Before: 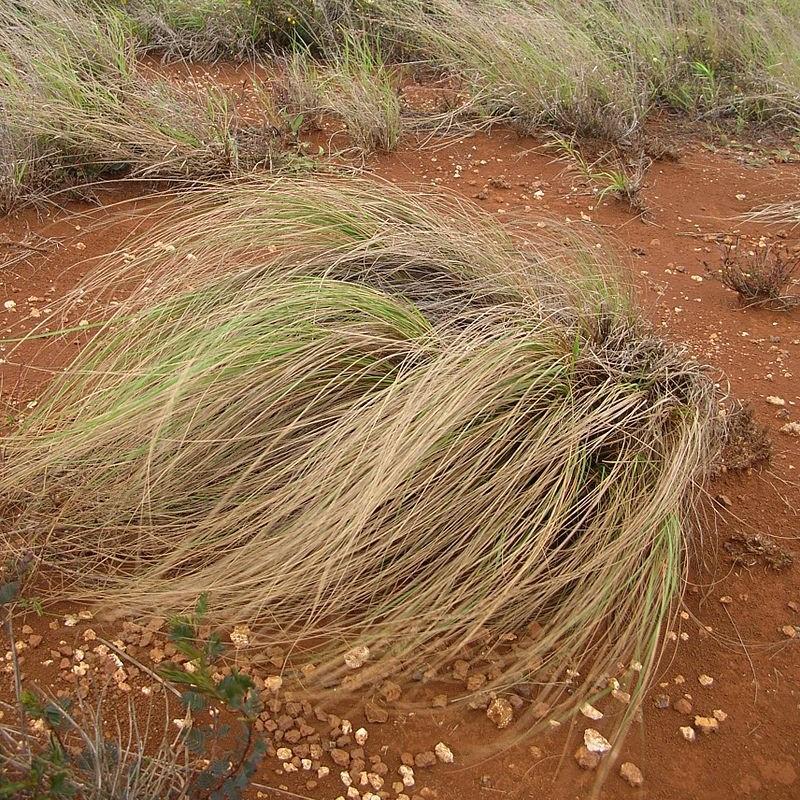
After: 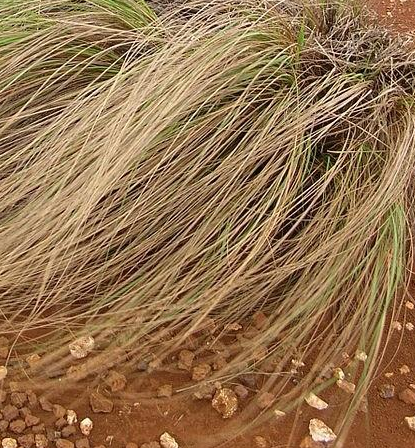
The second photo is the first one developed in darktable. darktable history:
crop: left 34.437%, top 38.808%, right 13.604%, bottom 5.152%
